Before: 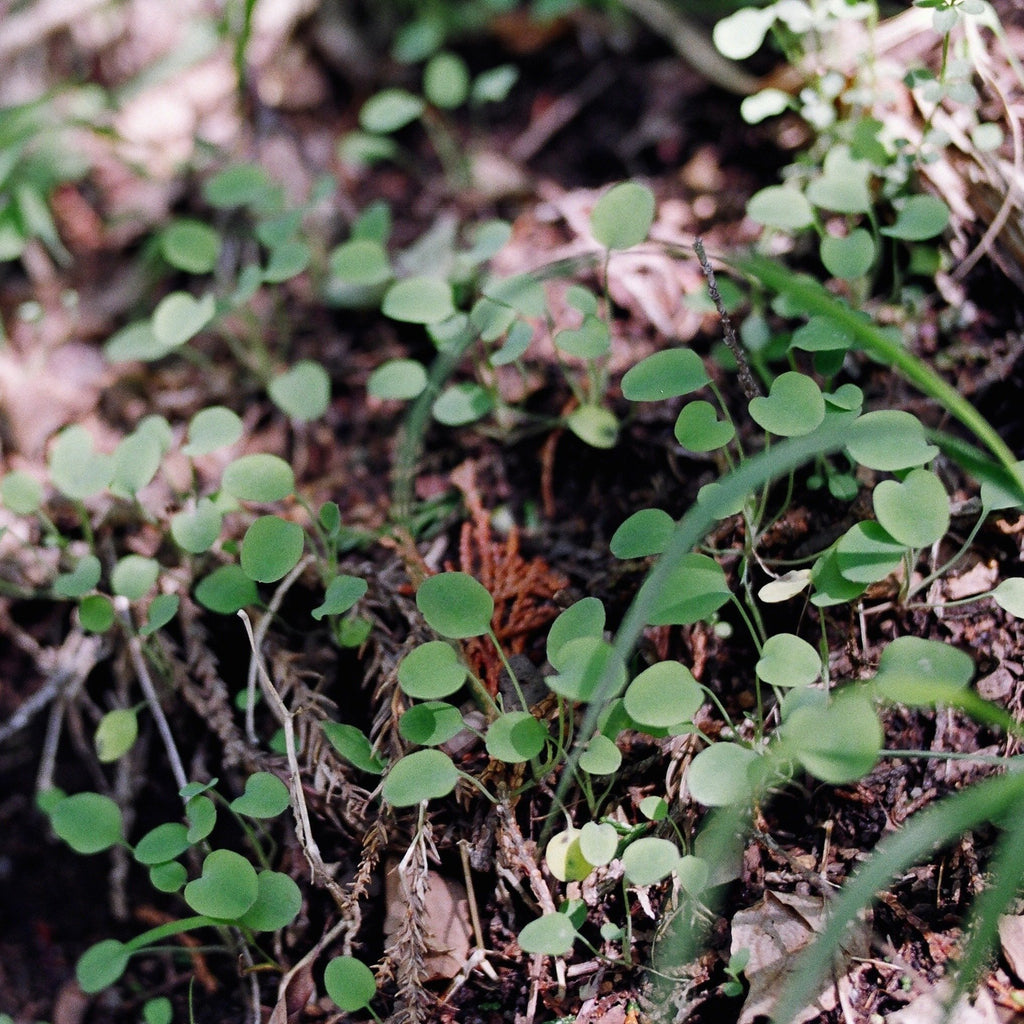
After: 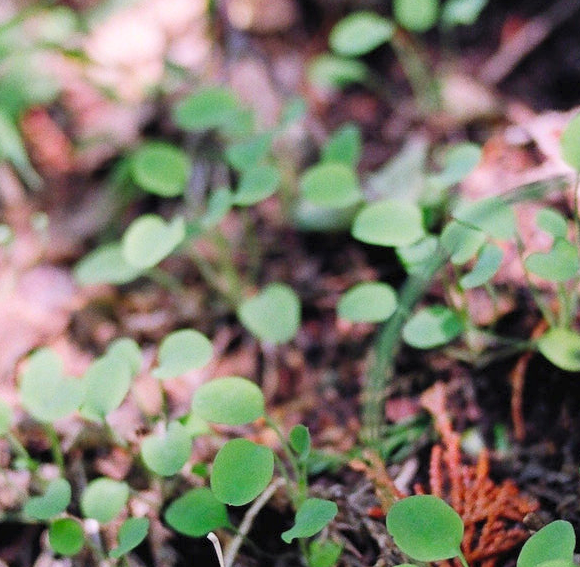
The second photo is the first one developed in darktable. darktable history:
crop and rotate: left 3.027%, top 7.602%, right 40.275%, bottom 36.995%
contrast brightness saturation: contrast 0.069, brightness 0.176, saturation 0.401
